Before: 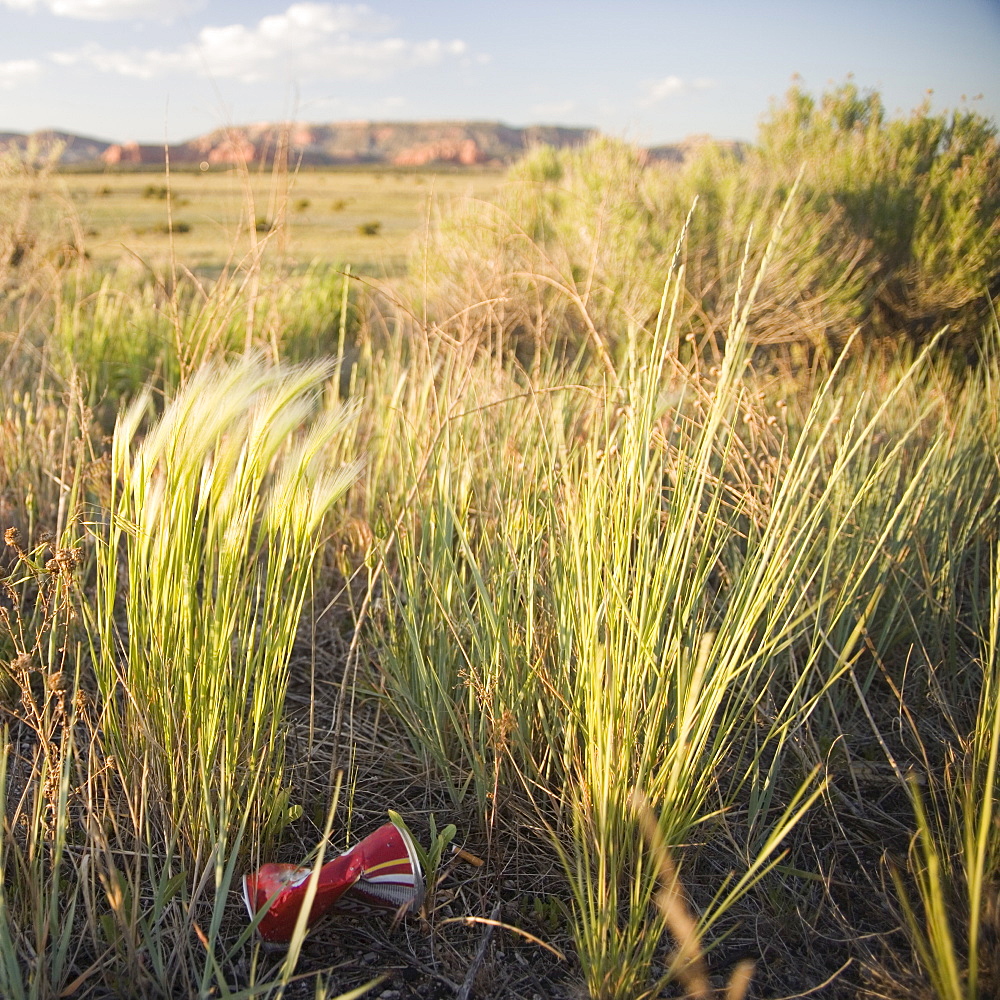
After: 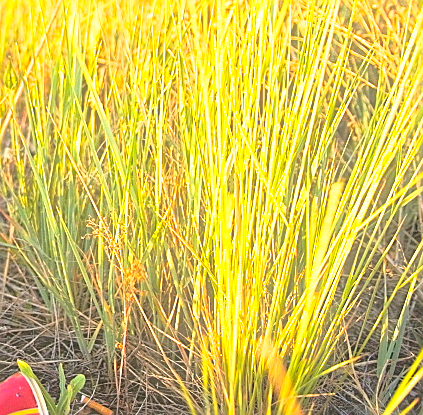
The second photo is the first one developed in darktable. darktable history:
base curve: curves: ch0 [(0, 0) (0.012, 0.01) (0.073, 0.168) (0.31, 0.711) (0.645, 0.957) (1, 1)]
crop: left 37.143%, top 45.096%, right 20.538%, bottom 13.351%
sharpen: on, module defaults
shadows and highlights: on, module defaults
contrast brightness saturation: contrast 0.1, brightness 0.295, saturation 0.143
local contrast: highlights 100%, shadows 99%, detail 120%, midtone range 0.2
haze removal: strength -0.106, compatibility mode true, adaptive false
